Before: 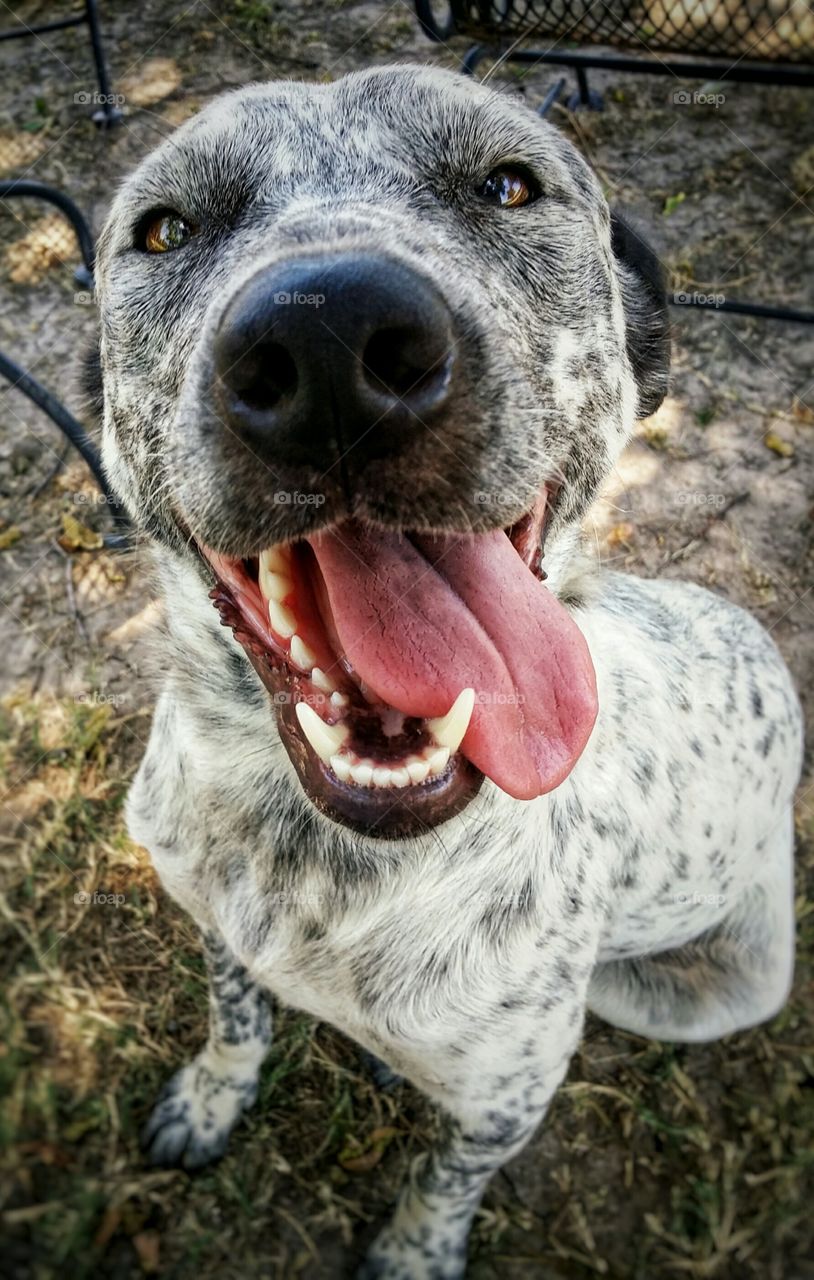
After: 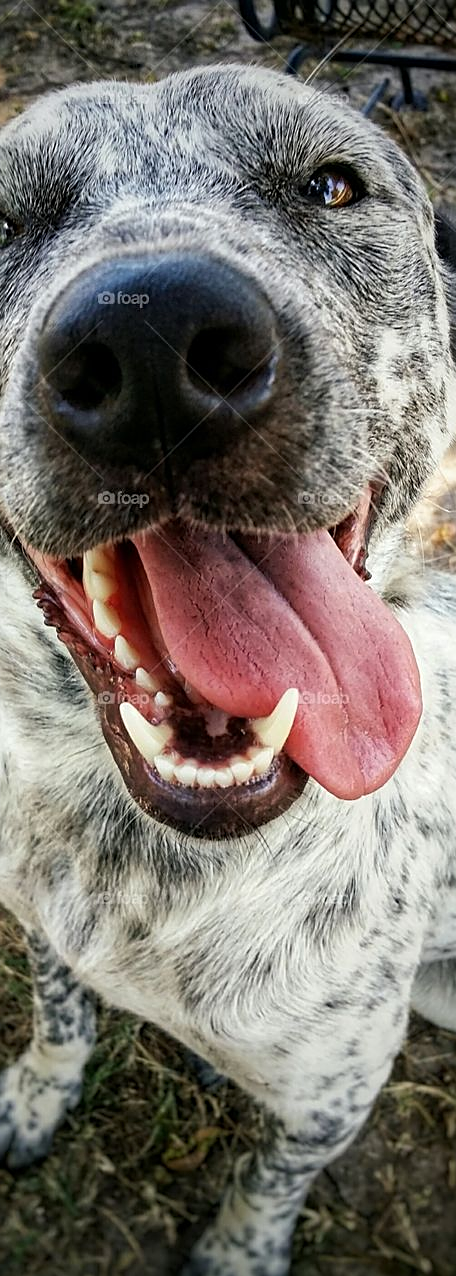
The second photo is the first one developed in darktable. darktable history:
crop: left 21.674%, right 22.086%
sharpen: on, module defaults
